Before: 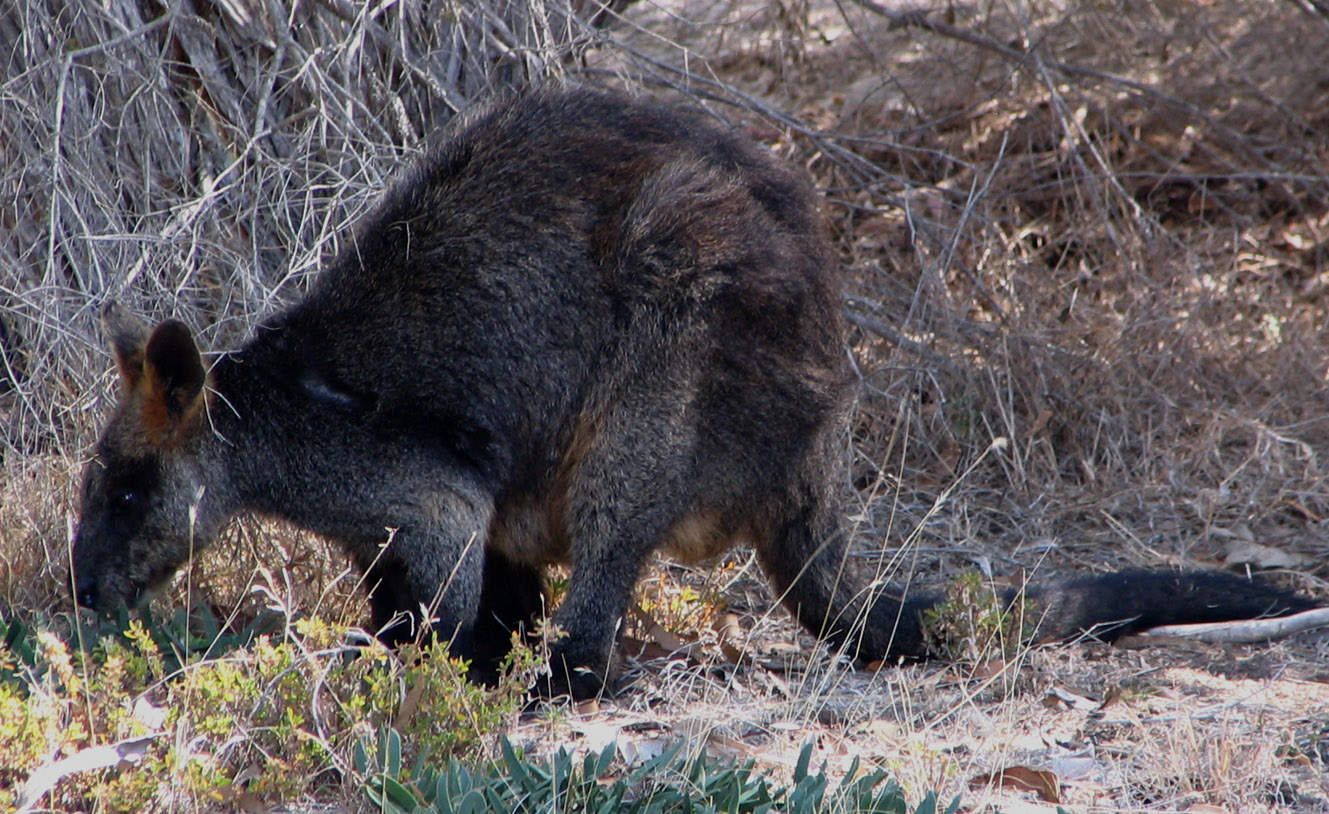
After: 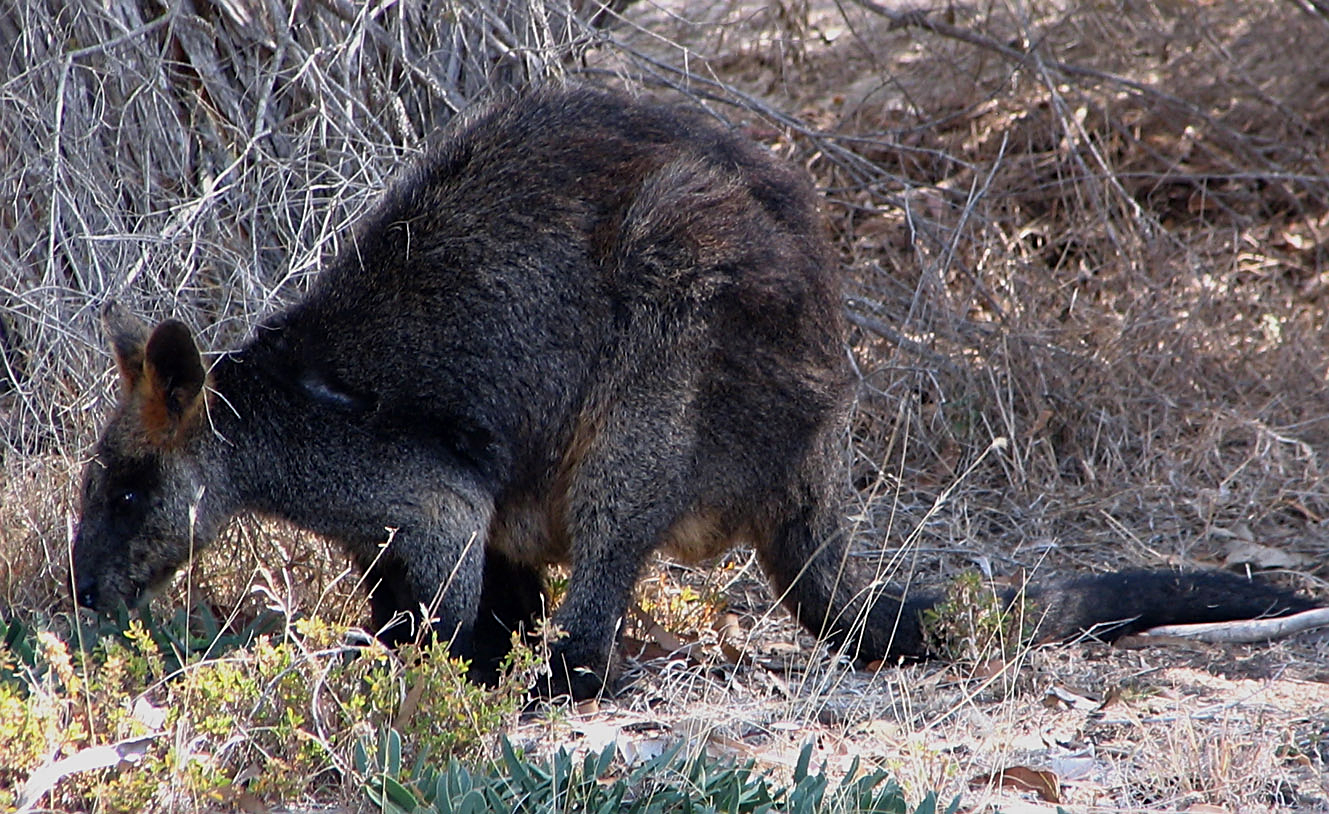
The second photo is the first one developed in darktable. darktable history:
sharpen: amount 0.575
exposure: exposure 0.2 EV, compensate highlight preservation false
